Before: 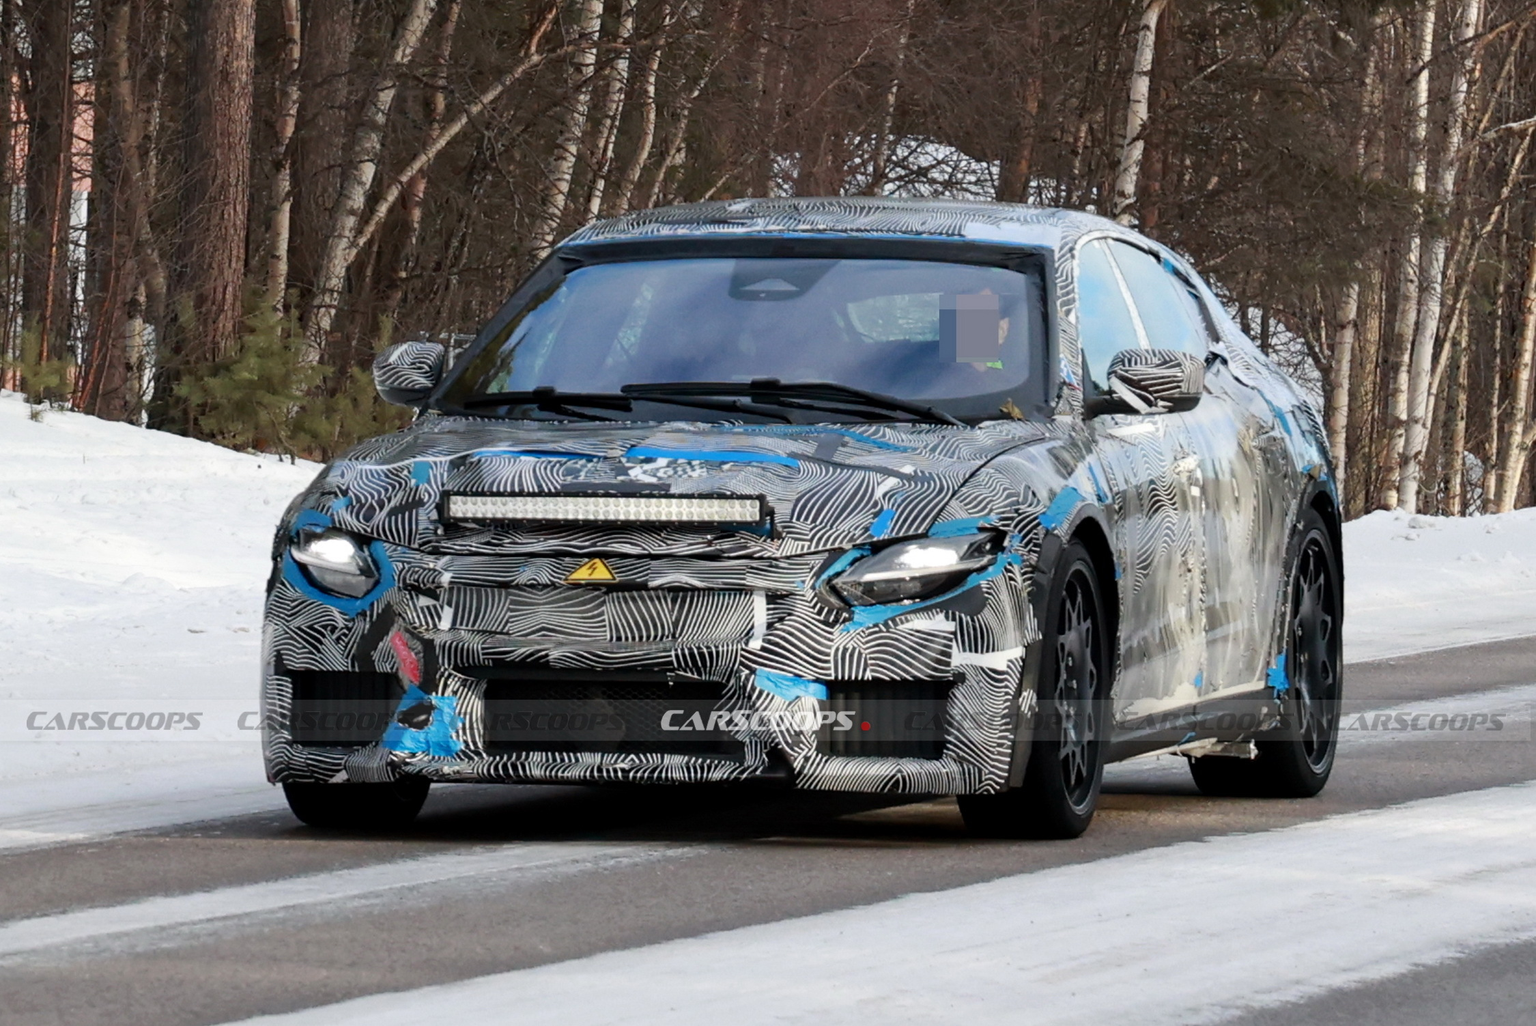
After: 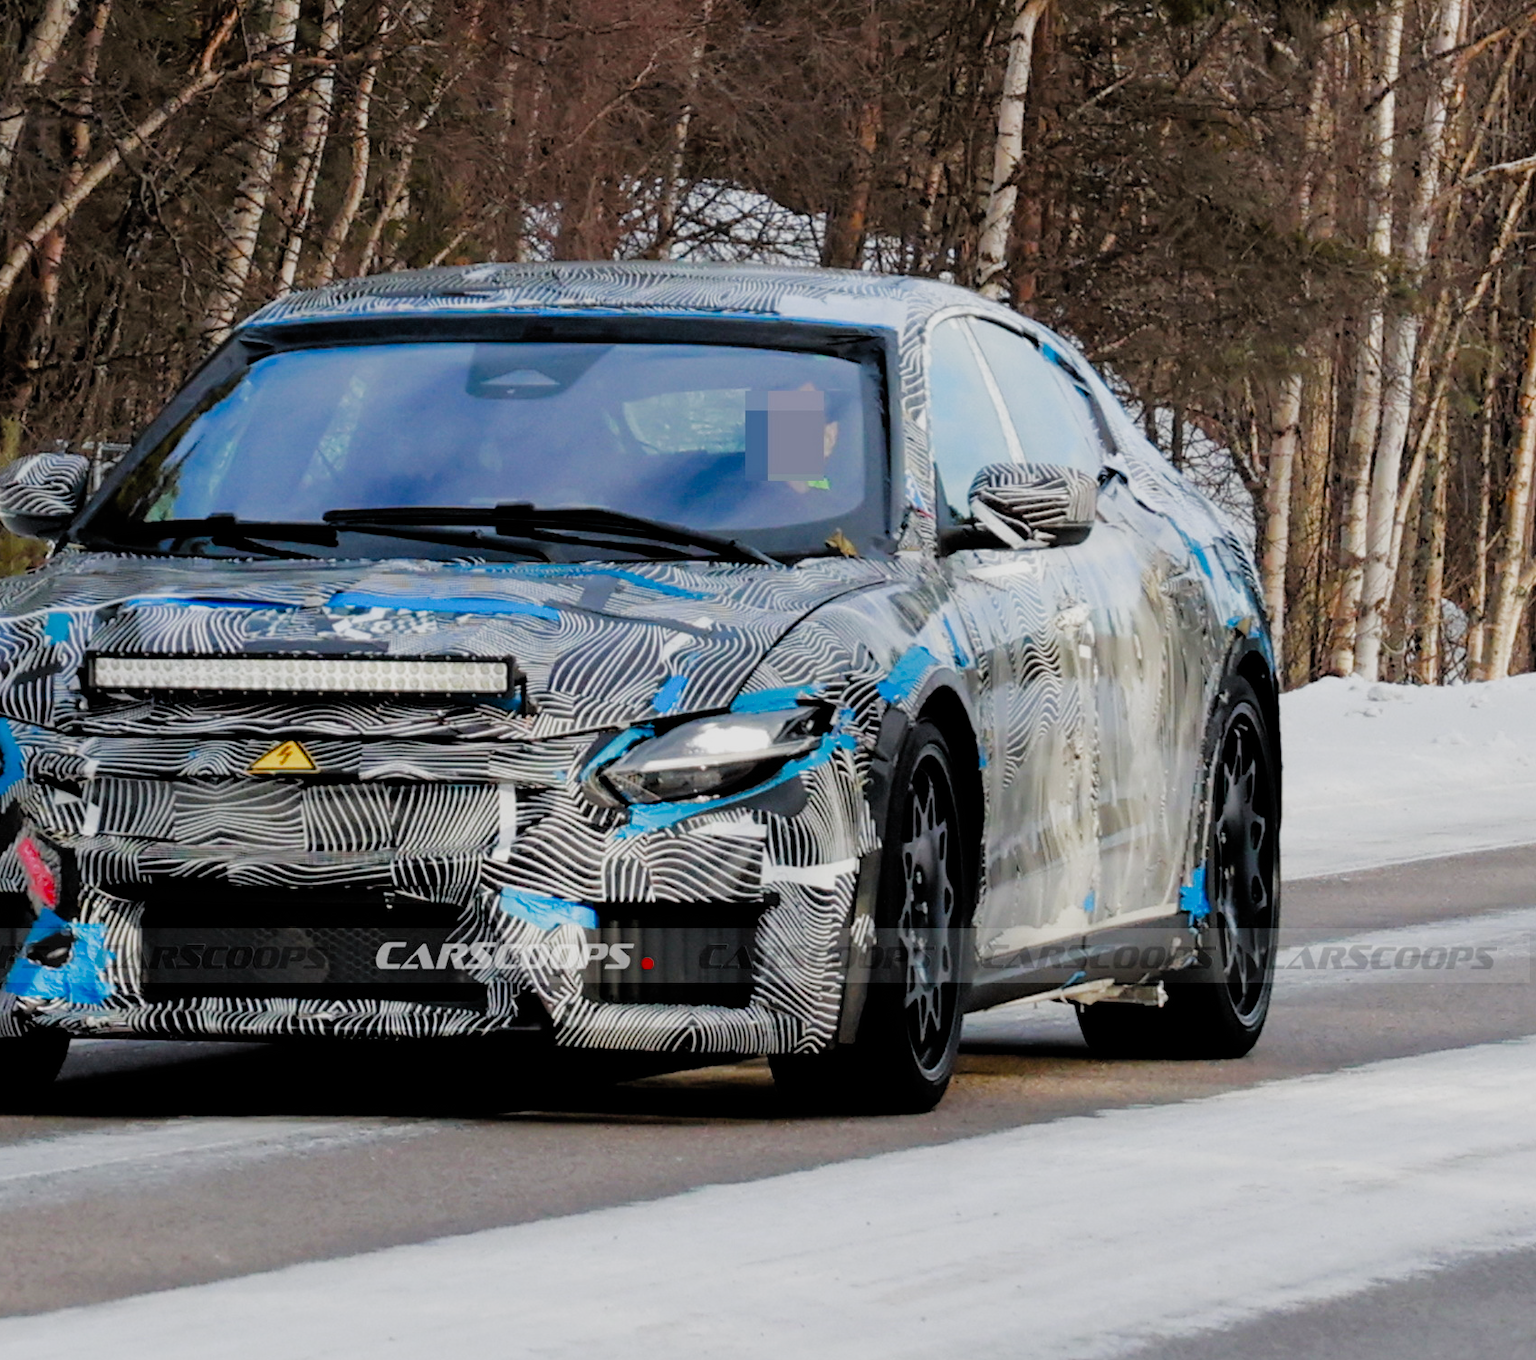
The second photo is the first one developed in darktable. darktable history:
rotate and perspective: crop left 0, crop top 0
crop and rotate: left 24.6%
filmic rgb: black relative exposure -4.4 EV, white relative exposure 5 EV, threshold 3 EV, hardness 2.23, latitude 40.06%, contrast 1.15, highlights saturation mix 10%, shadows ↔ highlights balance 1.04%, preserve chrominance RGB euclidean norm (legacy), color science v4 (2020), enable highlight reconstruction true
exposure: black level correction 0, exposure 0.5 EV, compensate exposure bias true, compensate highlight preservation false
